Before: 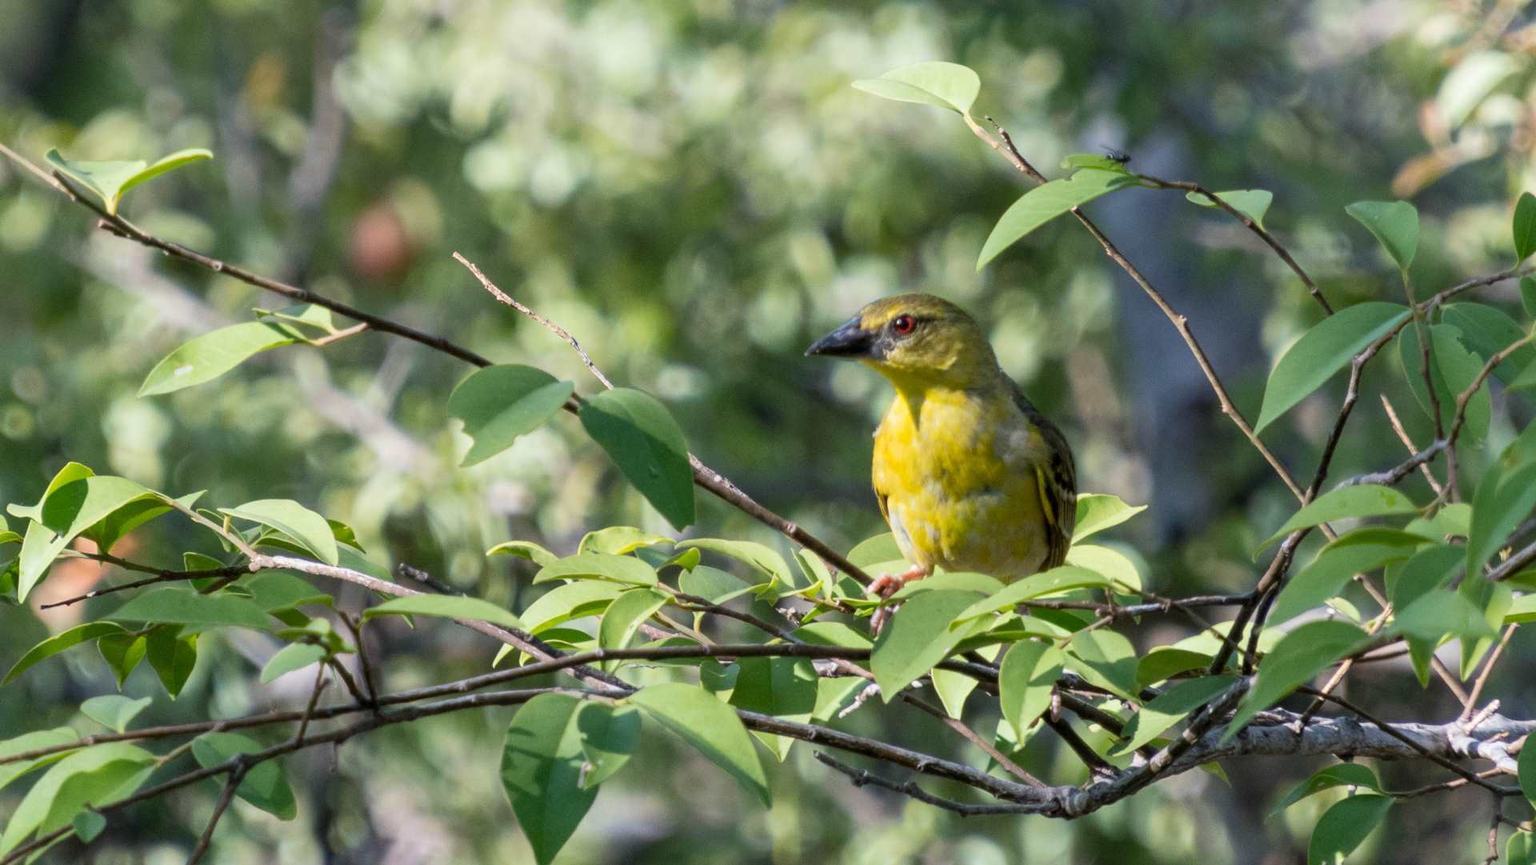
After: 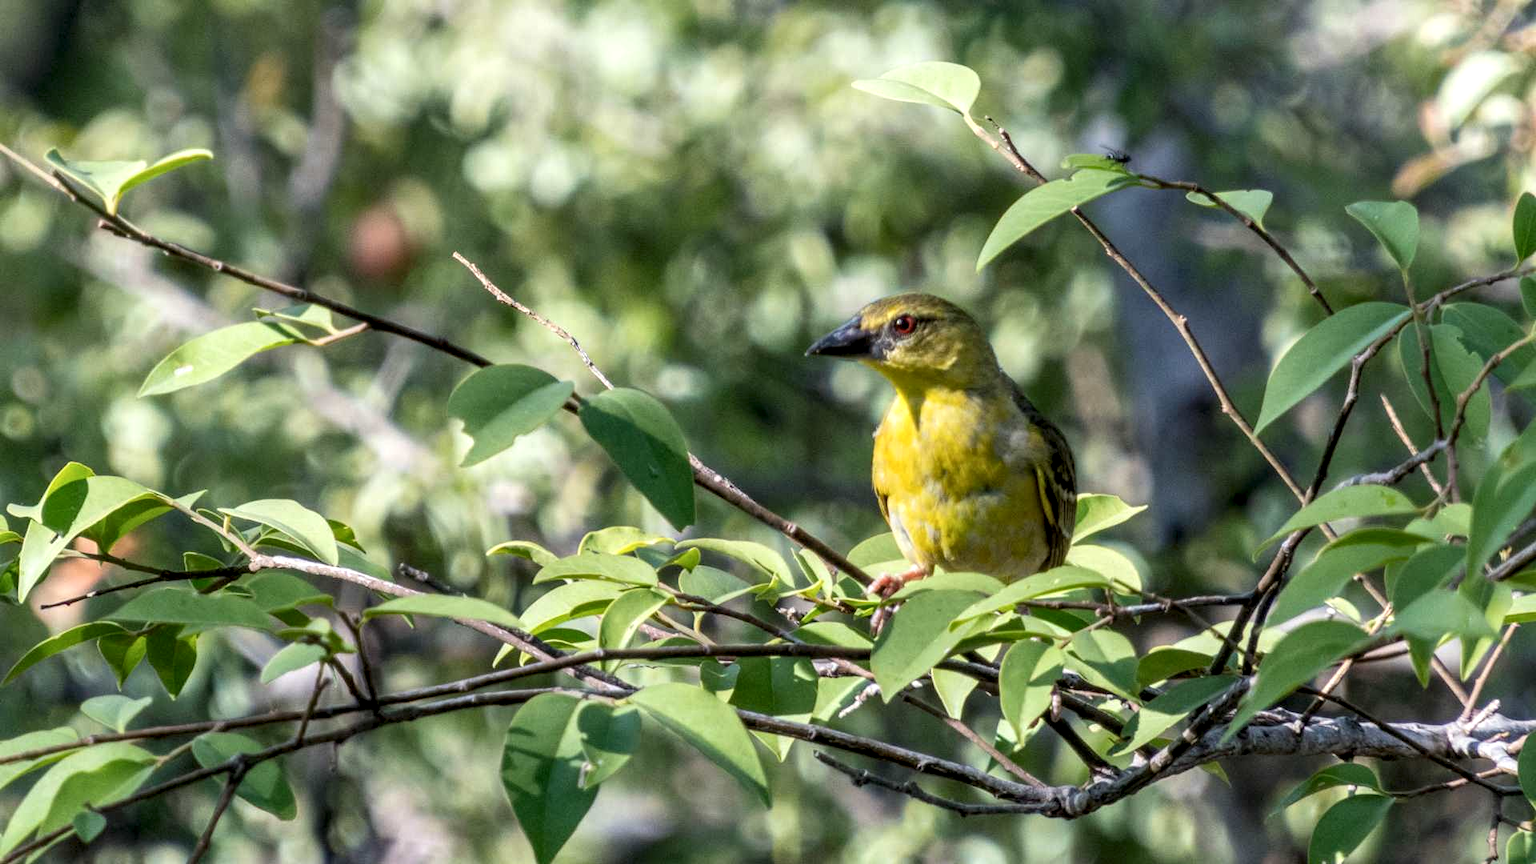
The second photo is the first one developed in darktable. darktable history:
local contrast: highlights 57%, detail 145%
